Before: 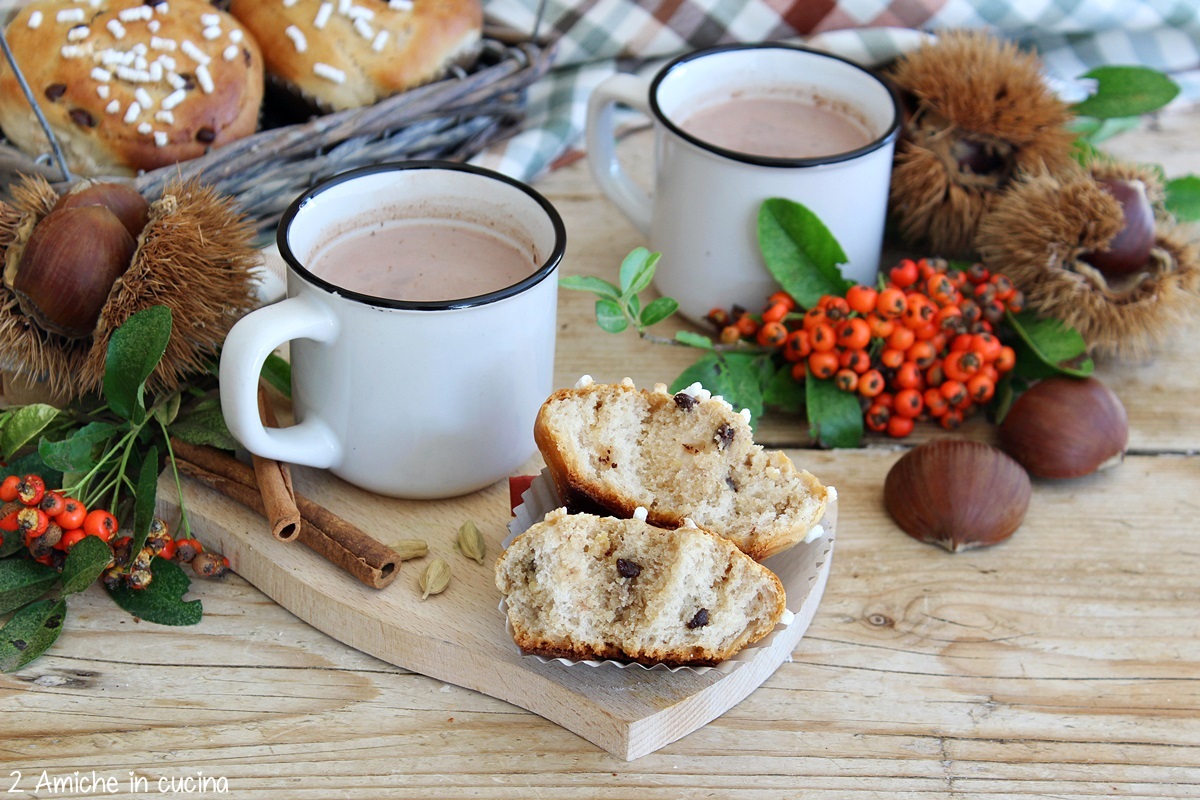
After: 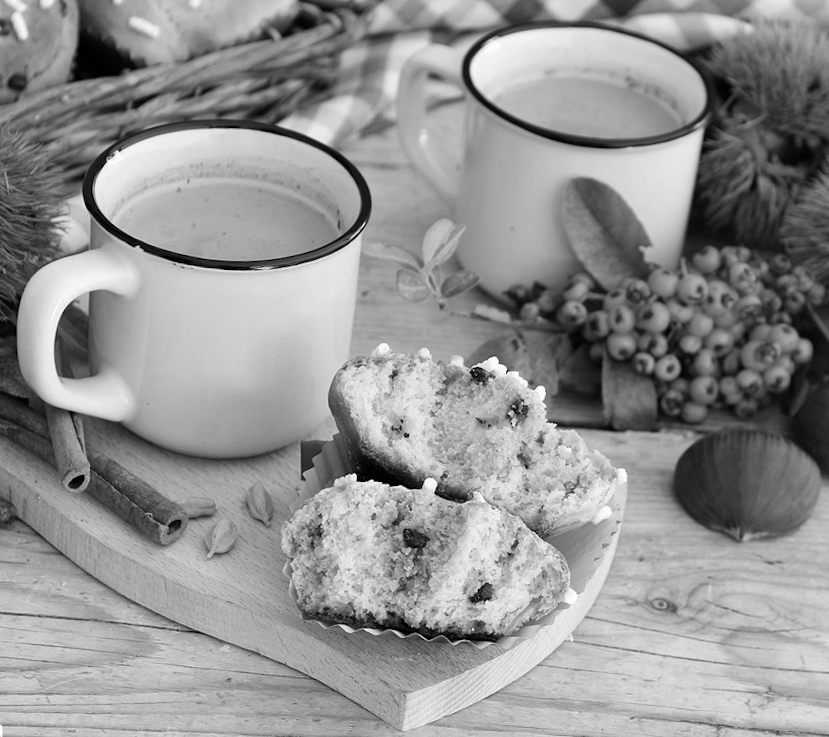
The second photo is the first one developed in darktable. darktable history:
monochrome: a 2.21, b -1.33, size 2.2
crop and rotate: angle -3.27°, left 14.277%, top 0.028%, right 10.766%, bottom 0.028%
